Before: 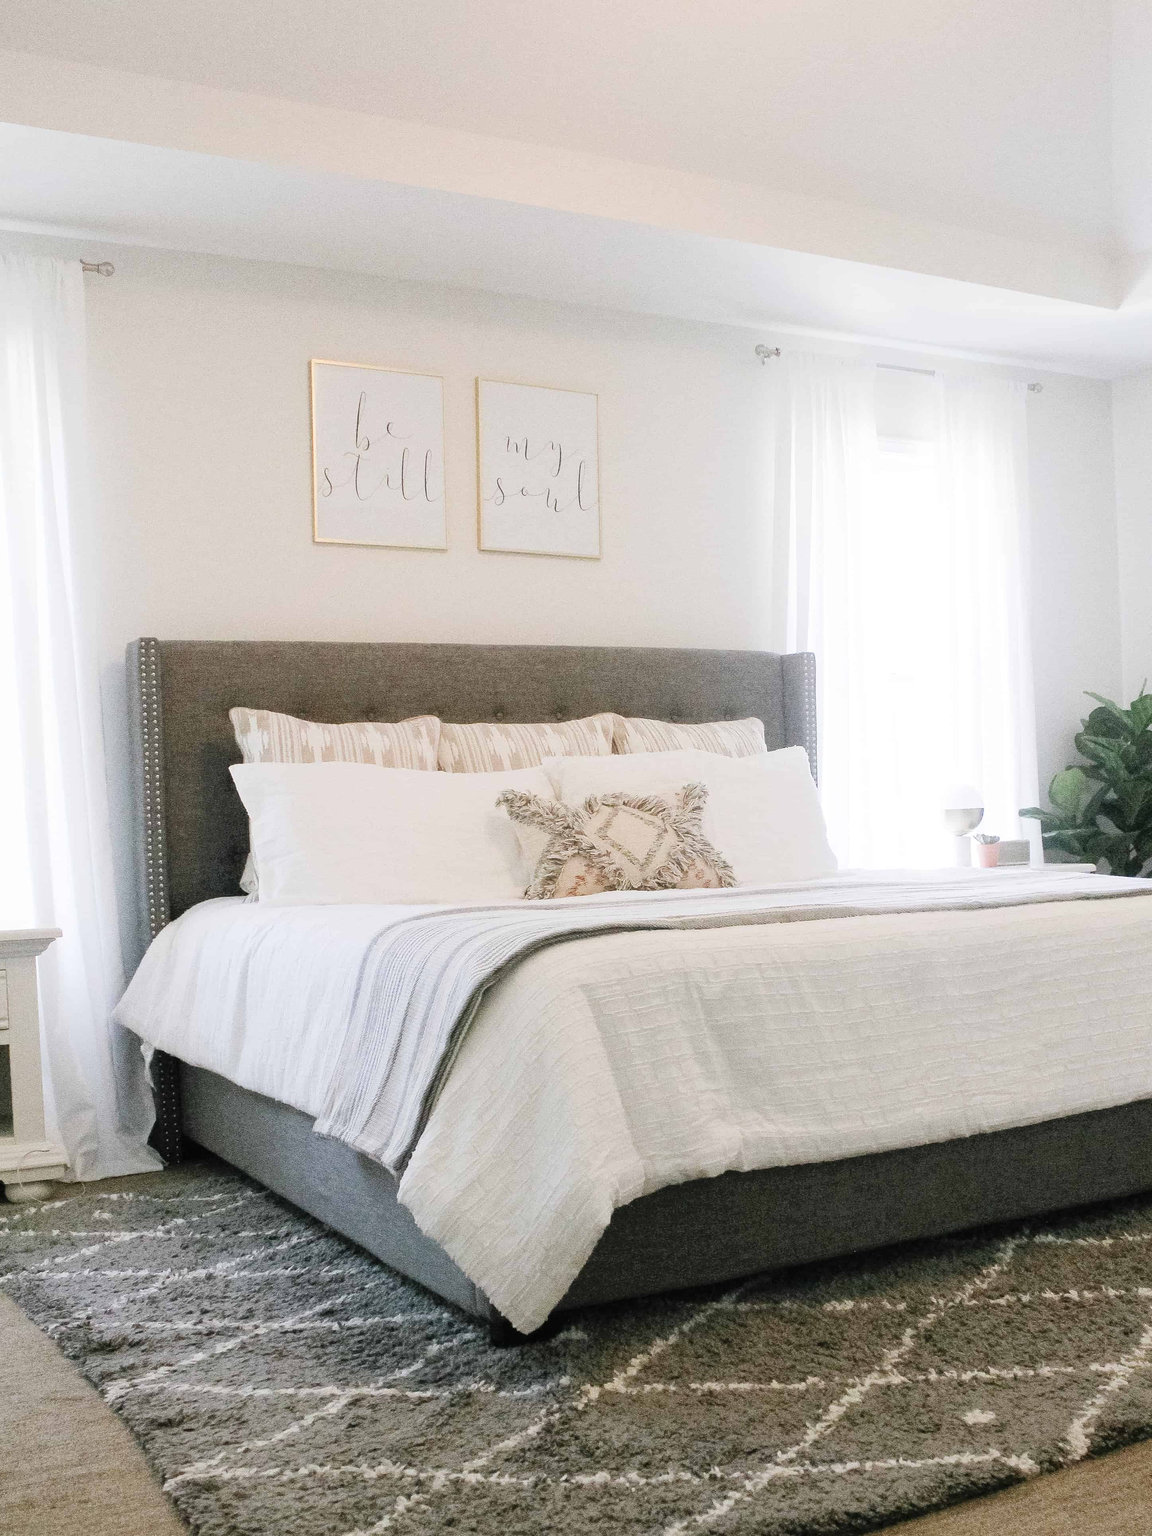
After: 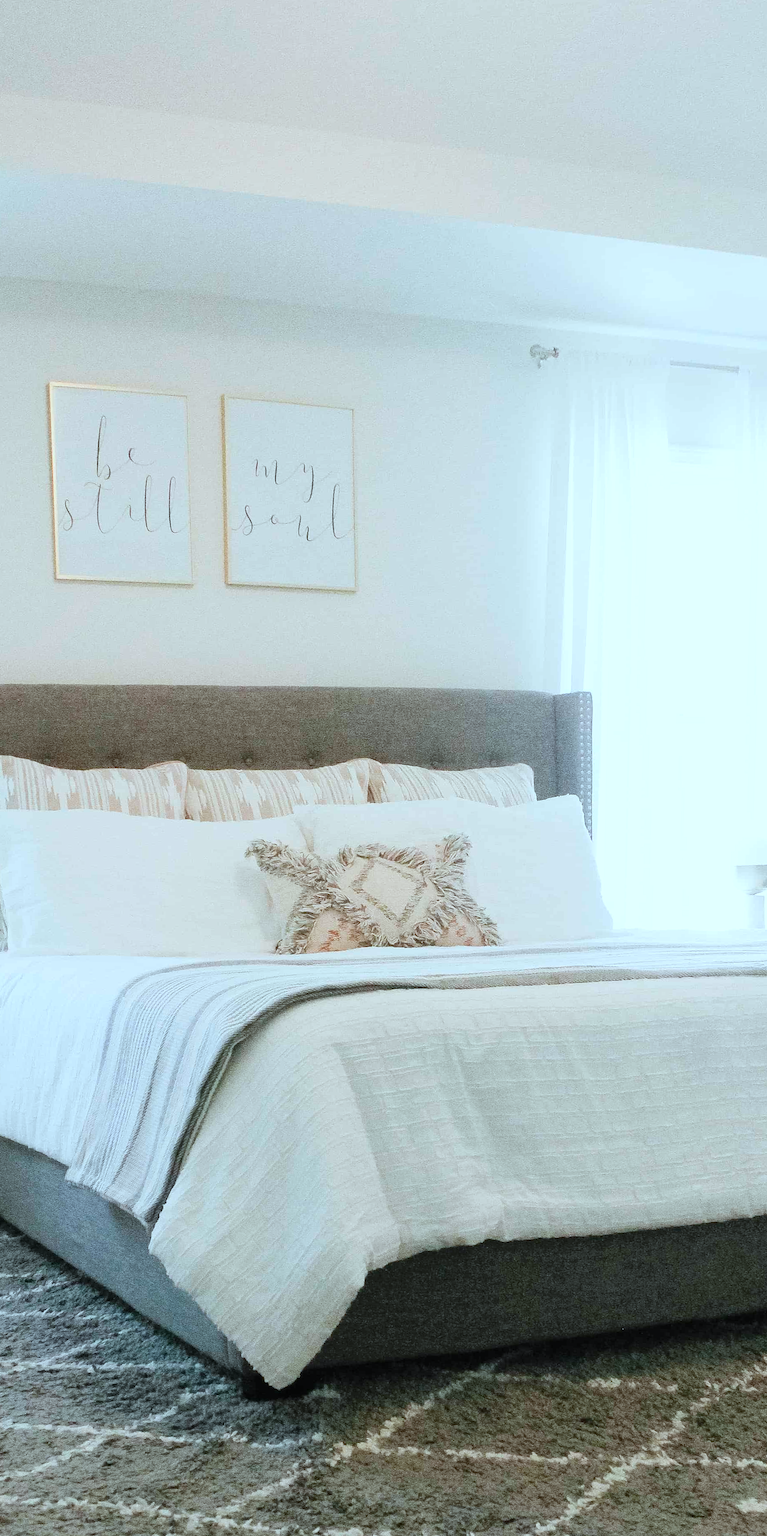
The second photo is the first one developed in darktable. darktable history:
crop and rotate: left 18.442%, right 15.508%
color correction: highlights a* -10.04, highlights b* -10.37
rotate and perspective: rotation 0.062°, lens shift (vertical) 0.115, lens shift (horizontal) -0.133, crop left 0.047, crop right 0.94, crop top 0.061, crop bottom 0.94
